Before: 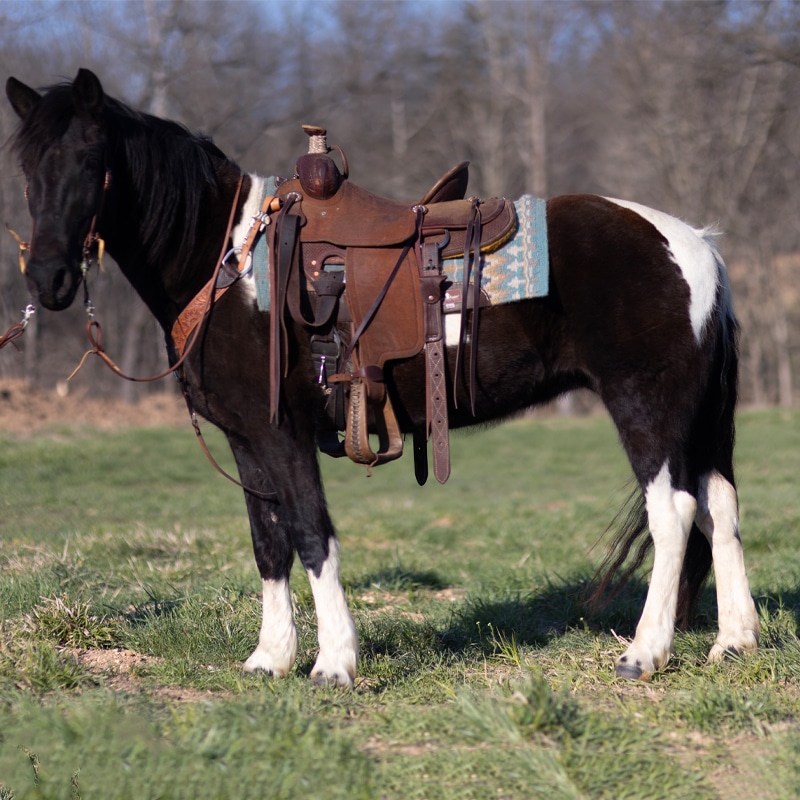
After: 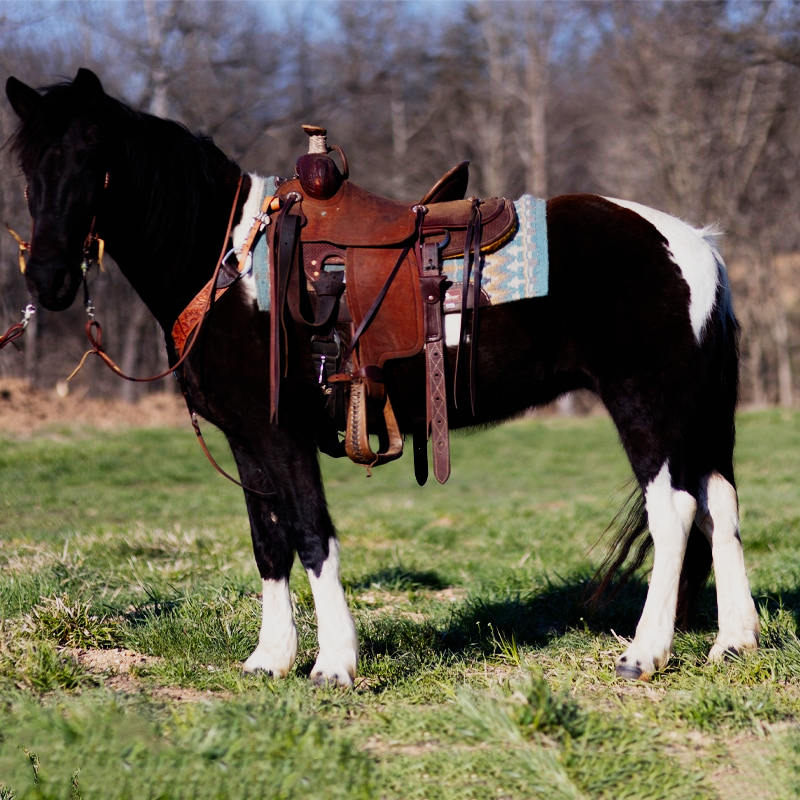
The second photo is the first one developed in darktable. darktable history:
sigmoid: contrast 1.8, skew -0.2, preserve hue 0%, red attenuation 0.1, red rotation 0.035, green attenuation 0.1, green rotation -0.017, blue attenuation 0.15, blue rotation -0.052, base primaries Rec2020
contrast brightness saturation: contrast 0.08, saturation 0.2
